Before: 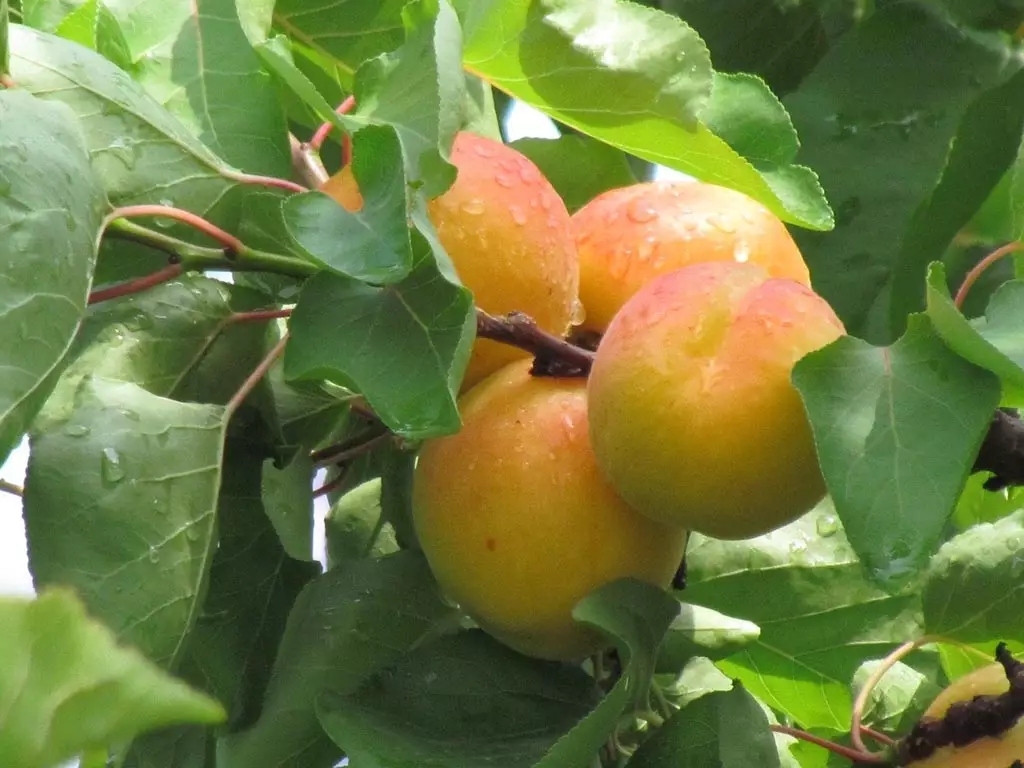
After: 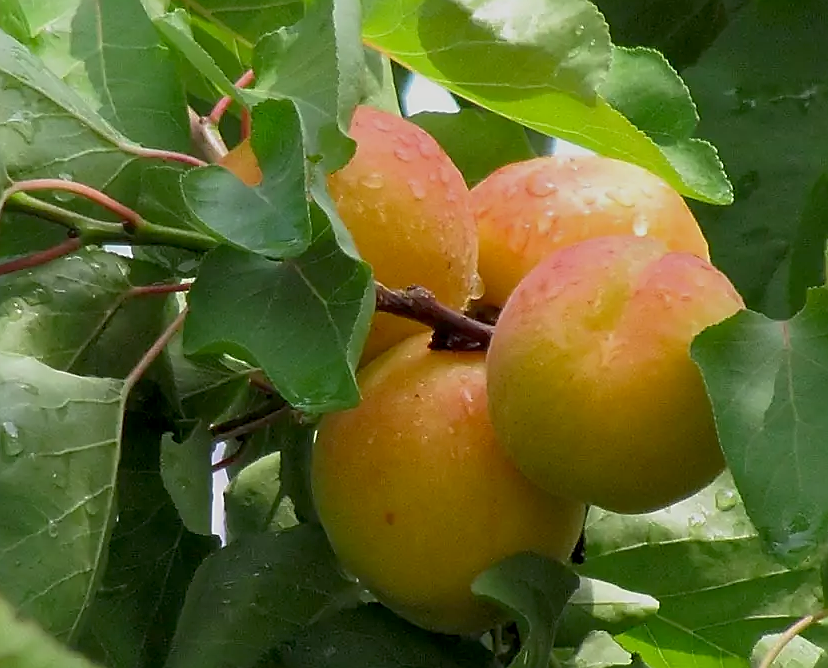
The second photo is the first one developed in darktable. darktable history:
exposure: black level correction 0.011, exposure -0.478 EV, compensate highlight preservation false
sharpen: radius 1.4, amount 1.25, threshold 0.7
crop: left 9.929%, top 3.475%, right 9.188%, bottom 9.529%
